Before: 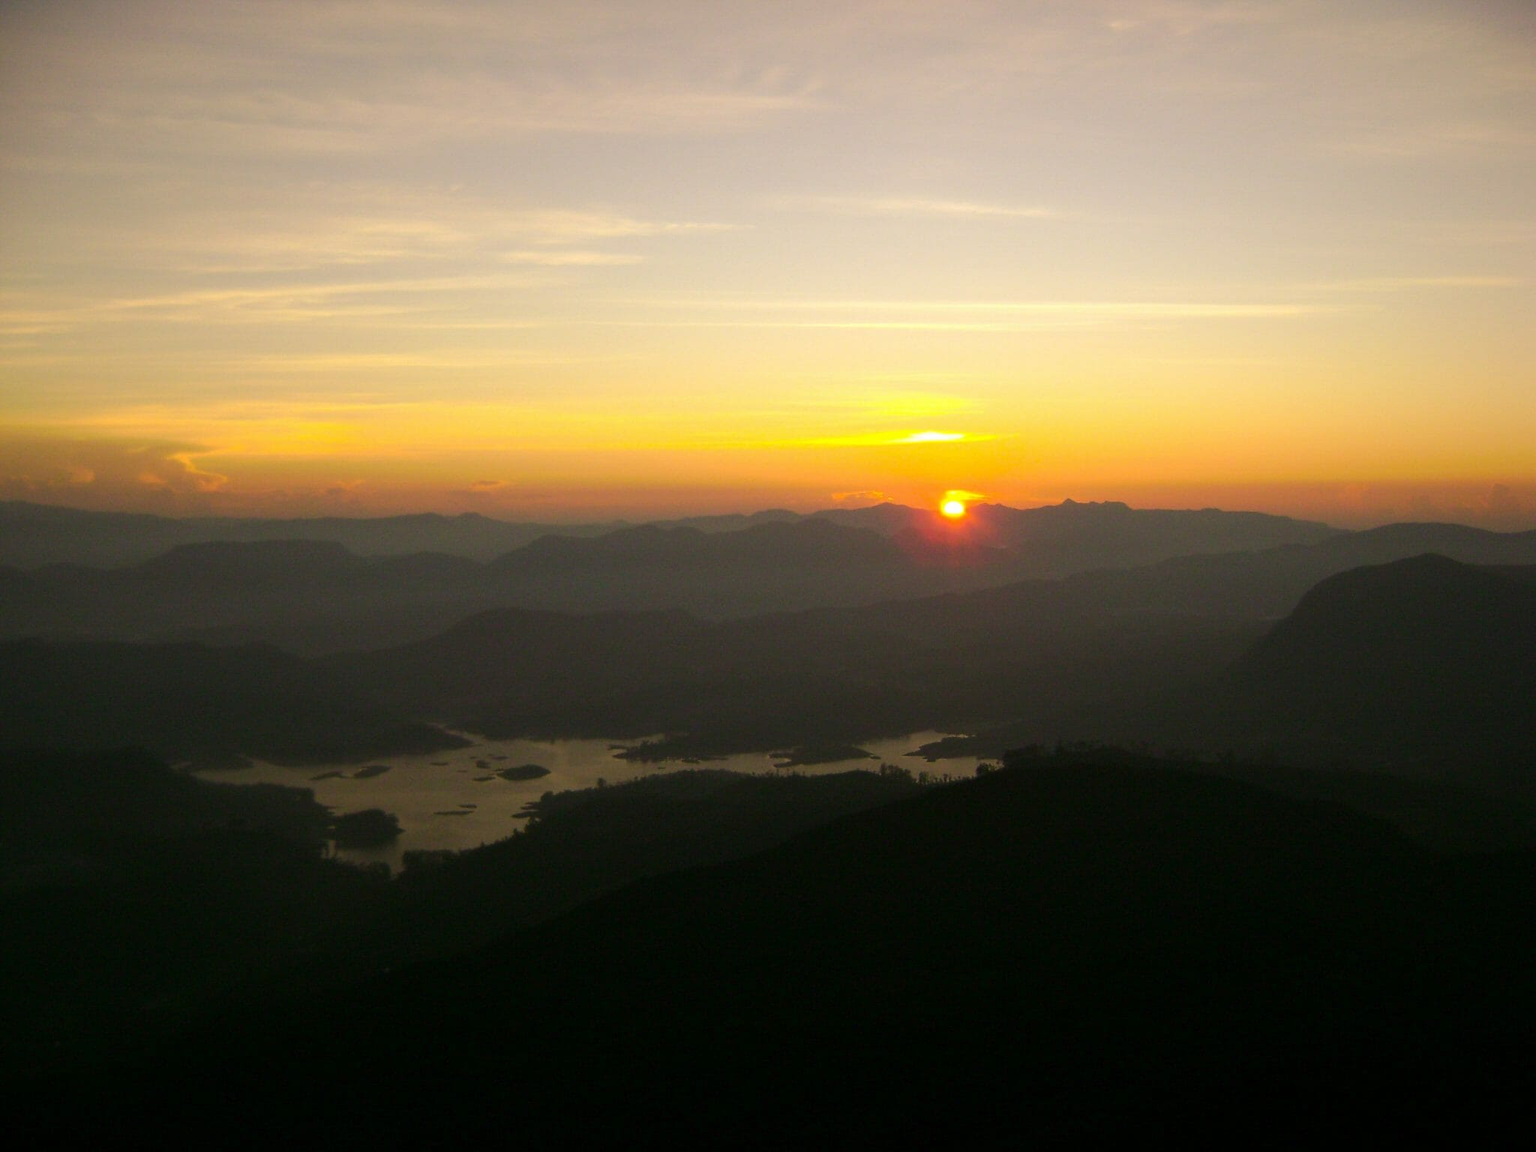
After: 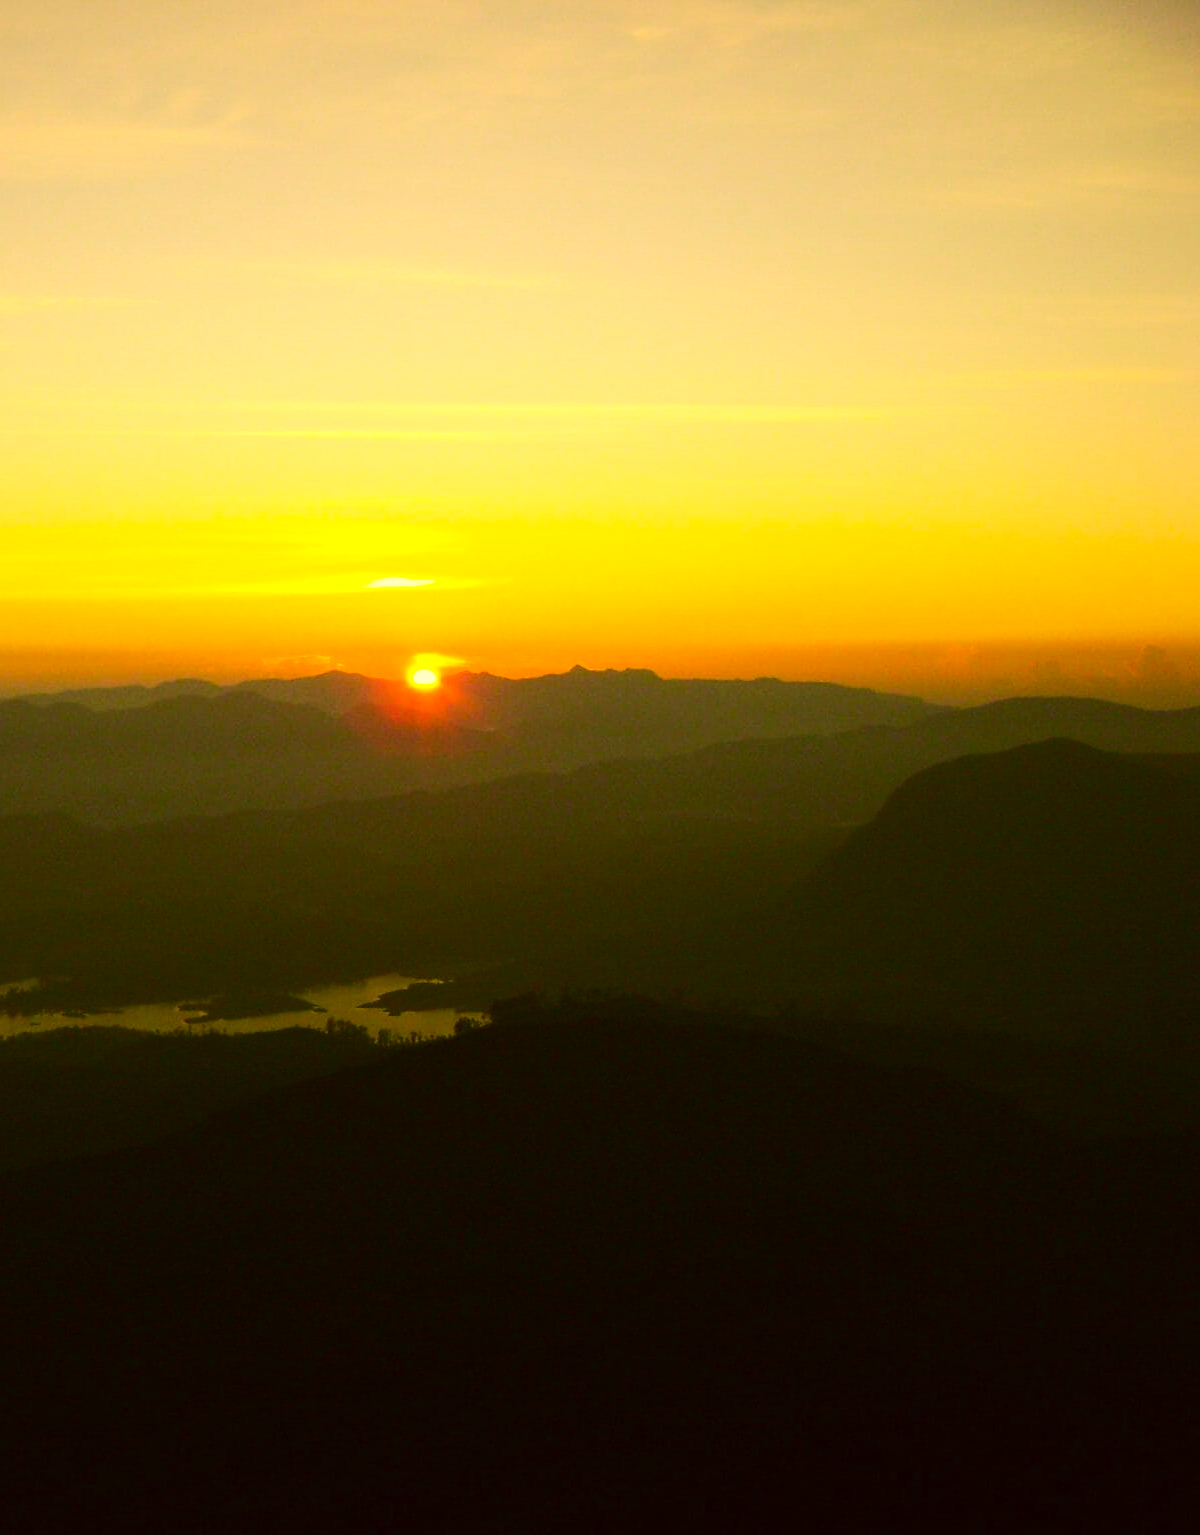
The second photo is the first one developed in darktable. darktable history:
contrast brightness saturation: contrast 0.23, brightness 0.1, saturation 0.29
crop: left 41.402%
color correction: highlights a* 0.162, highlights b* 29.53, shadows a* -0.162, shadows b* 21.09
